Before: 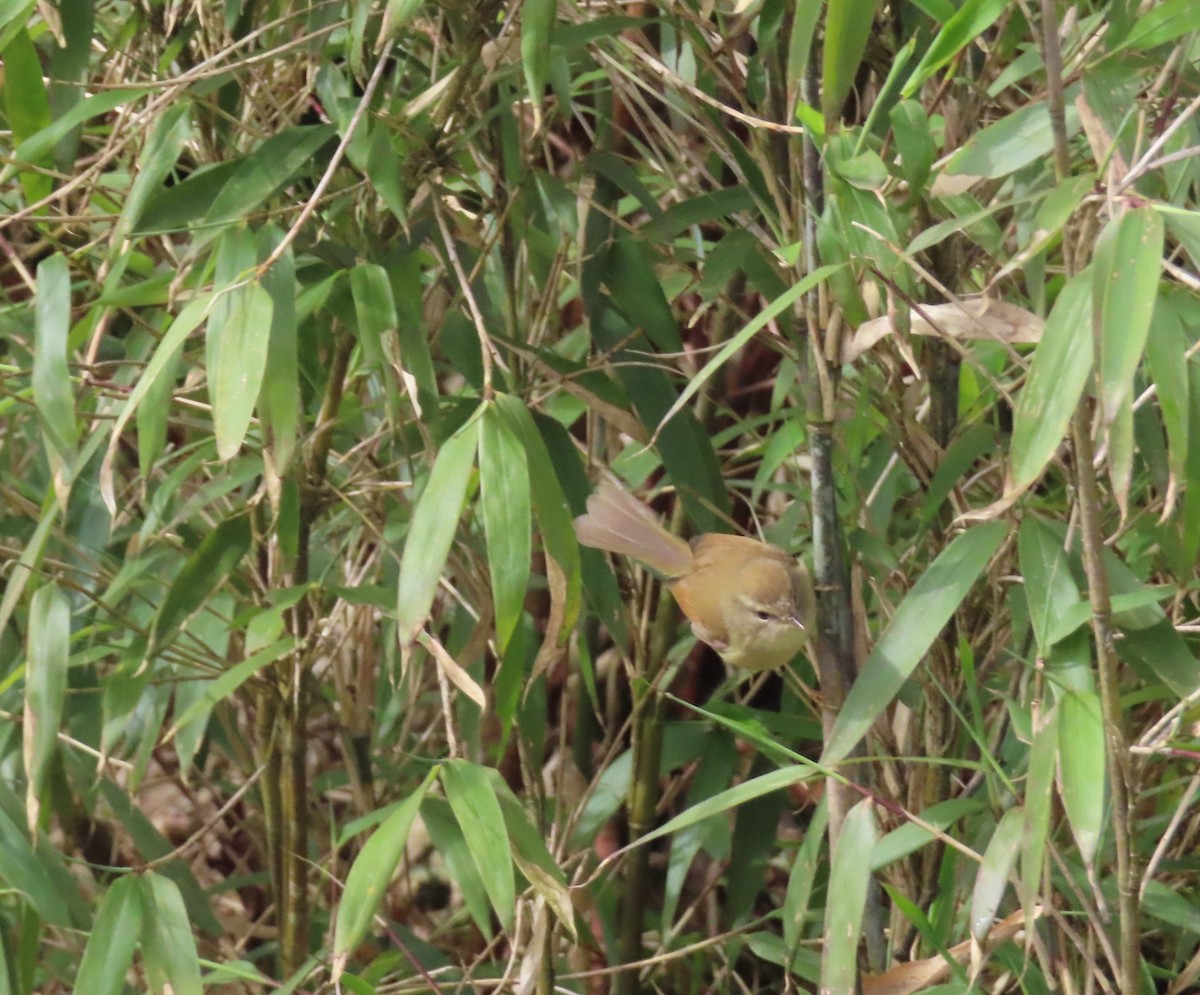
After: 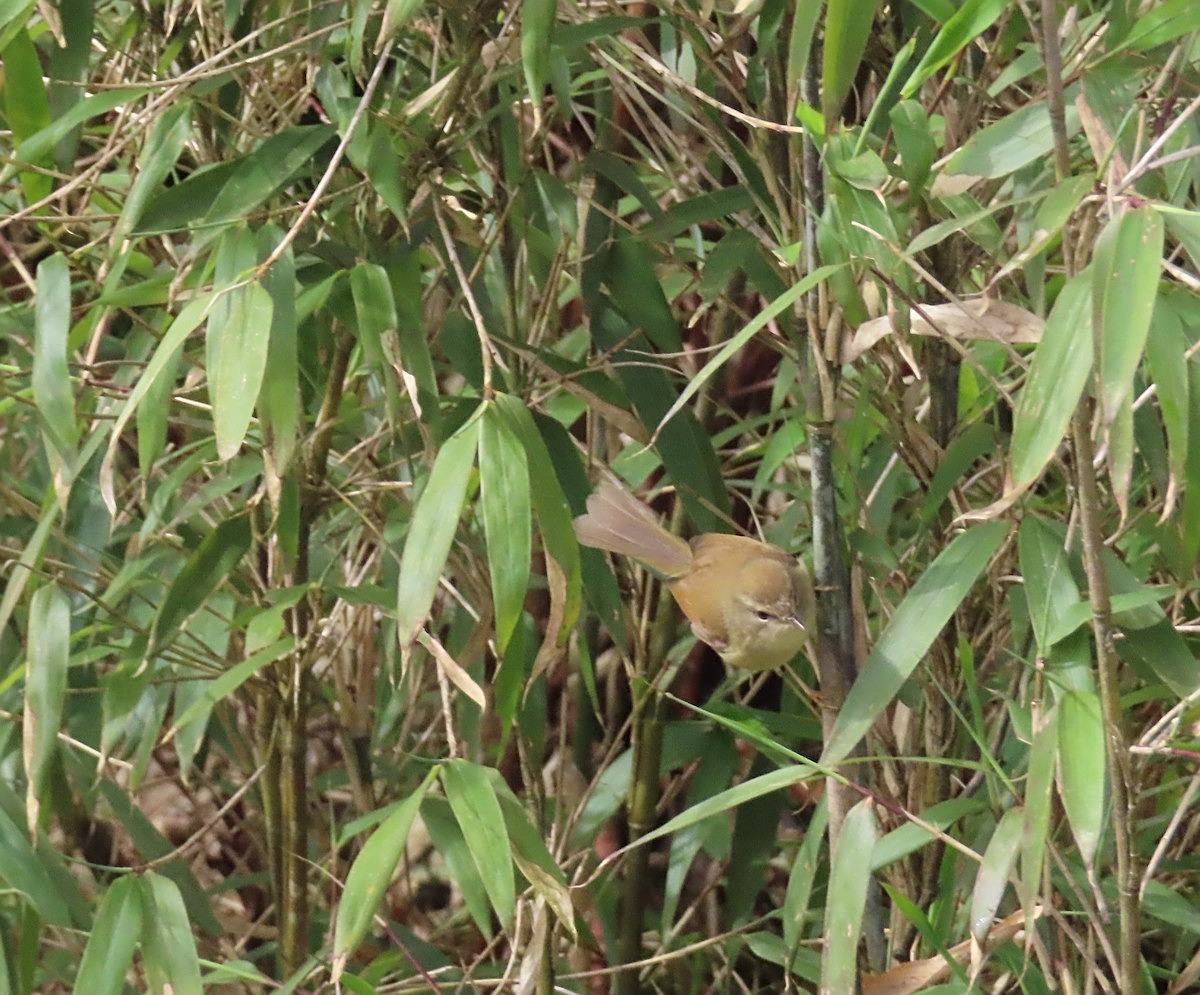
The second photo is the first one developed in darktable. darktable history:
sharpen: on, module defaults
color correction: saturation 0.98
